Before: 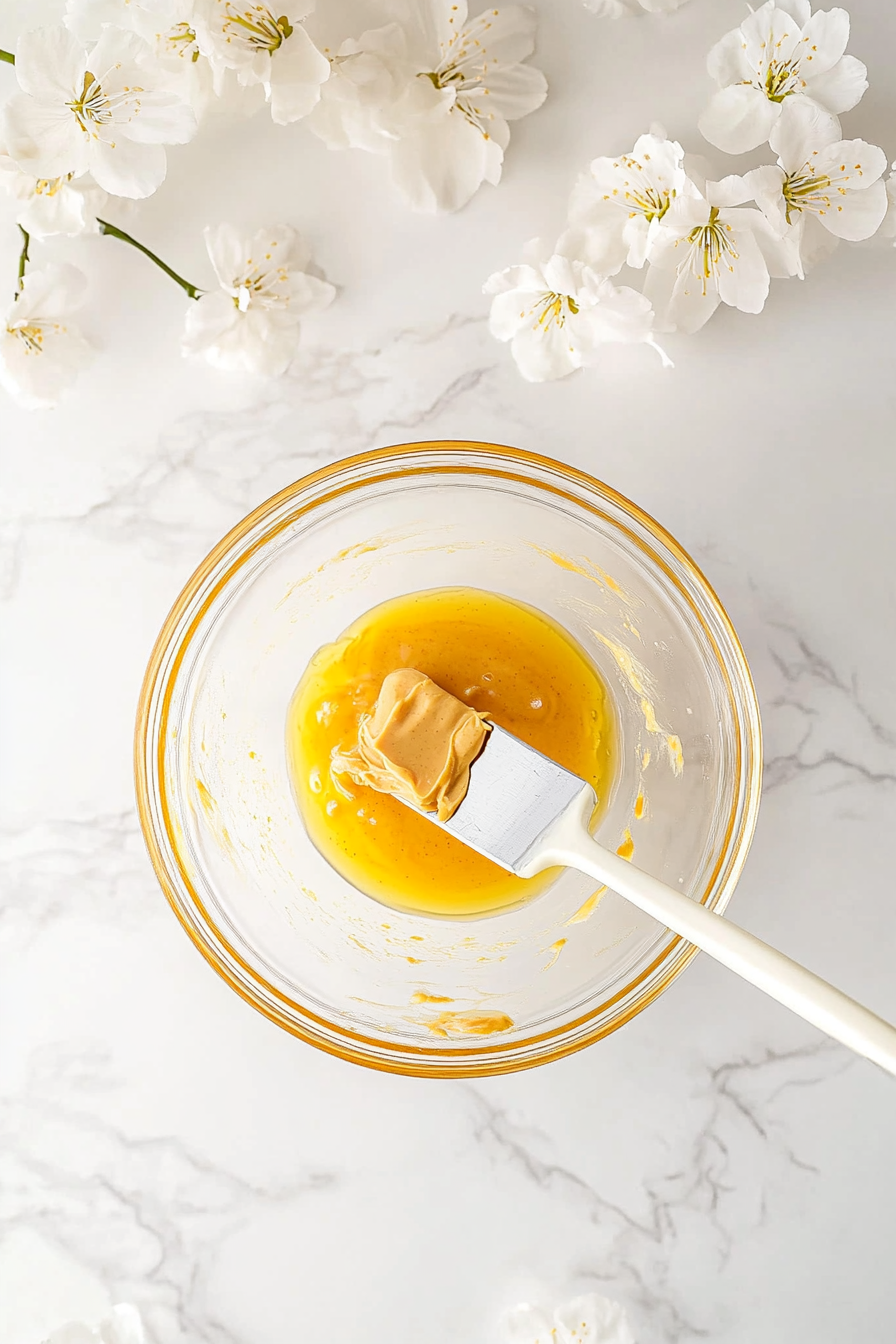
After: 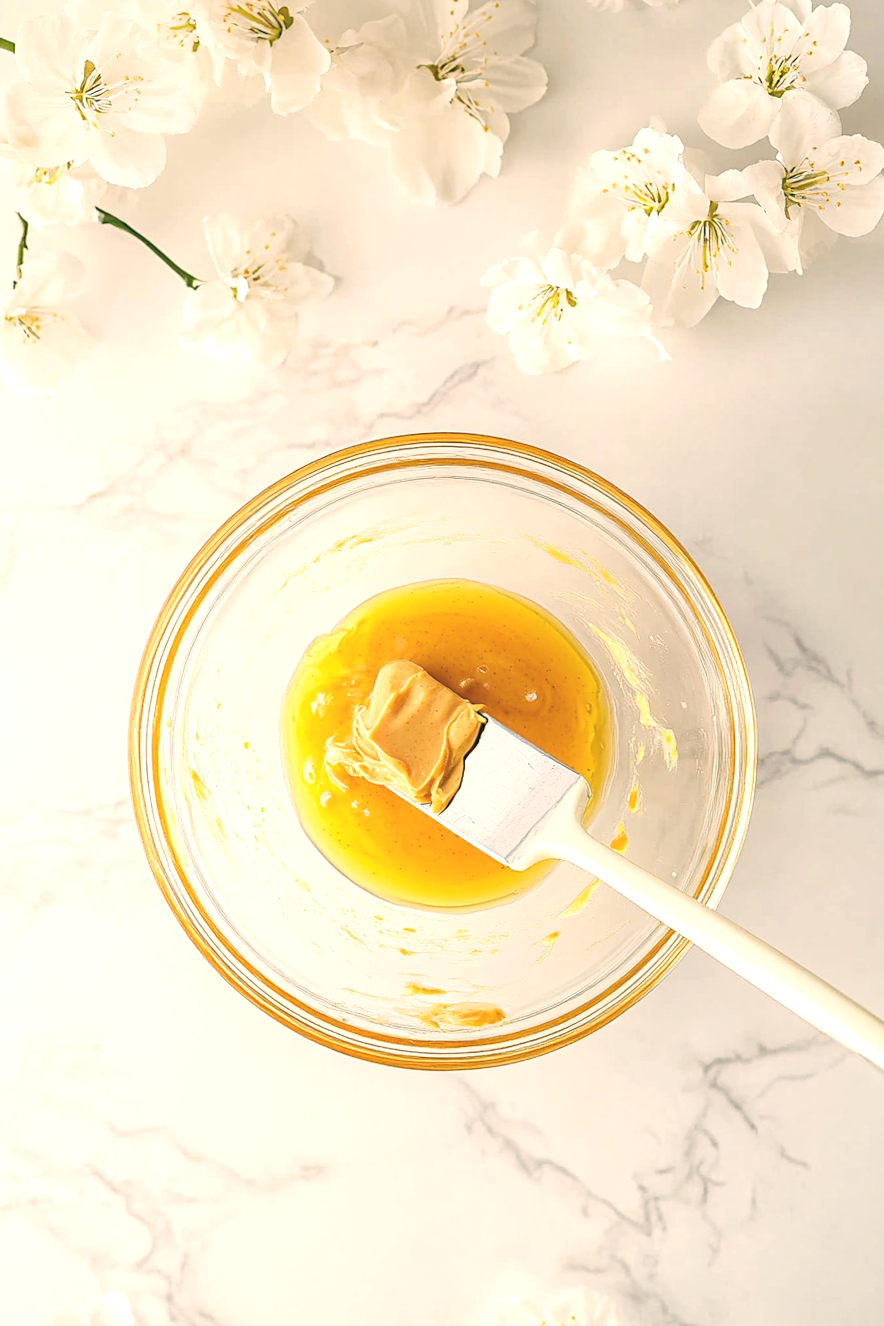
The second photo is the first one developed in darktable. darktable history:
exposure: exposure 0.197 EV, compensate highlight preservation false
crop and rotate: angle -0.5°
color balance: lift [1.005, 0.99, 1.007, 1.01], gamma [1, 0.979, 1.011, 1.021], gain [0.923, 1.098, 1.025, 0.902], input saturation 90.45%, contrast 7.73%, output saturation 105.91%
